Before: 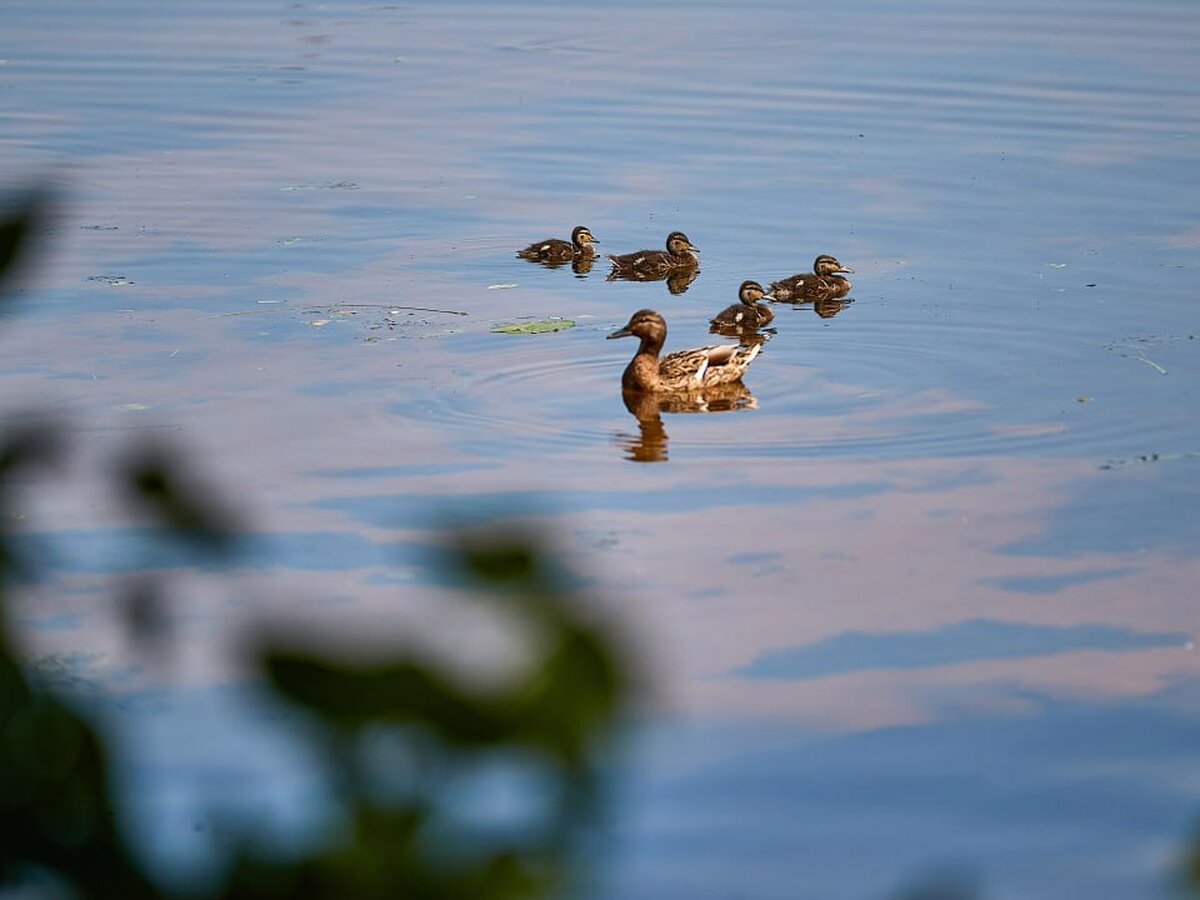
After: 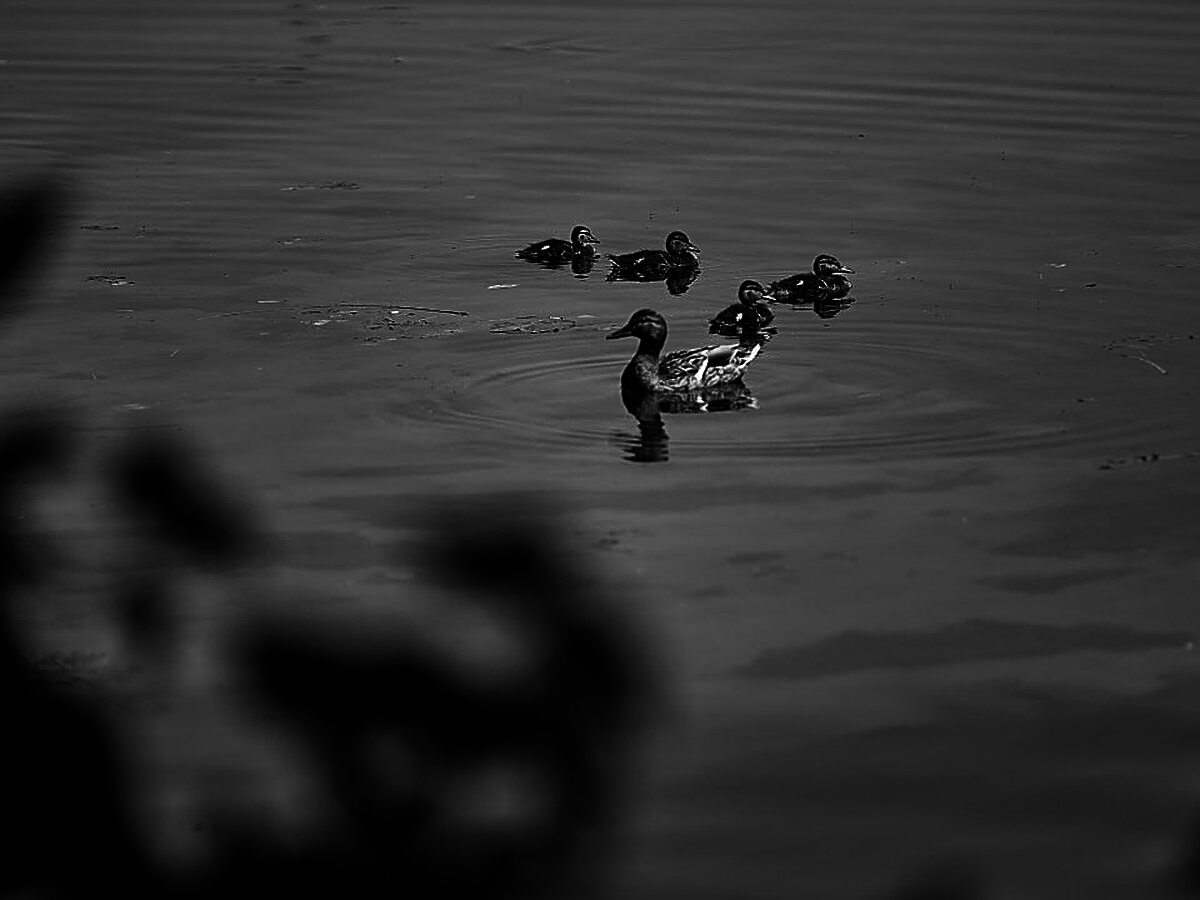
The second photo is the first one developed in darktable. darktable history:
sharpen: on, module defaults
contrast brightness saturation: contrast 0.02, brightness -1, saturation -1
